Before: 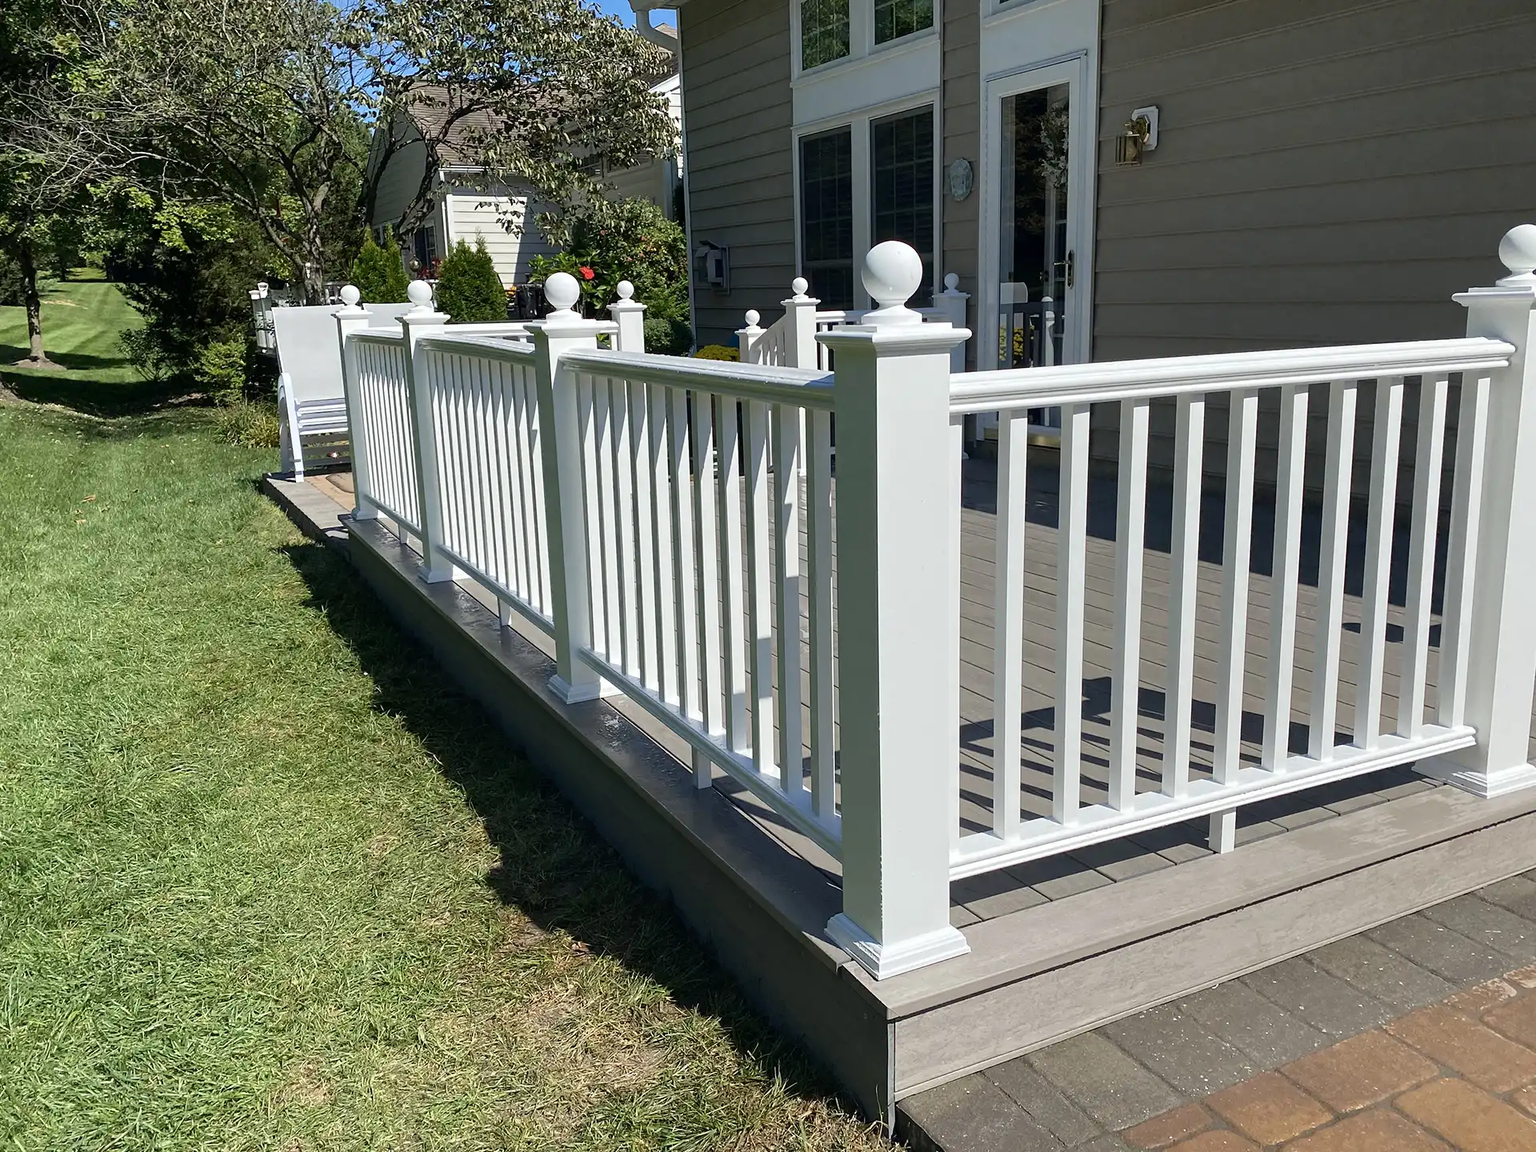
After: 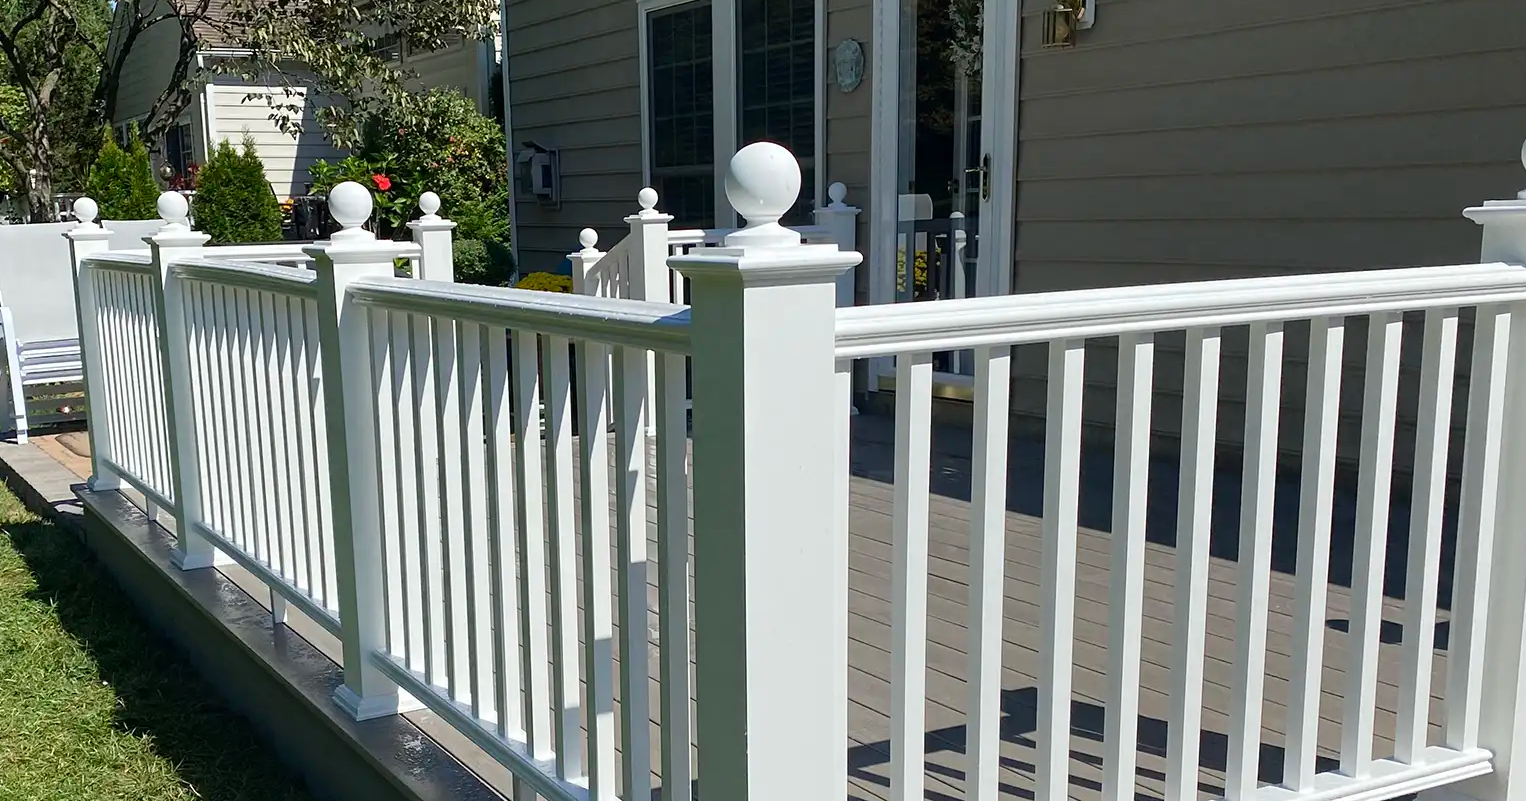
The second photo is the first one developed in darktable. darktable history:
crop: left 18.38%, top 11.092%, right 2.134%, bottom 33.217%
levels: mode automatic, black 0.023%, white 99.97%, levels [0.062, 0.494, 0.925]
